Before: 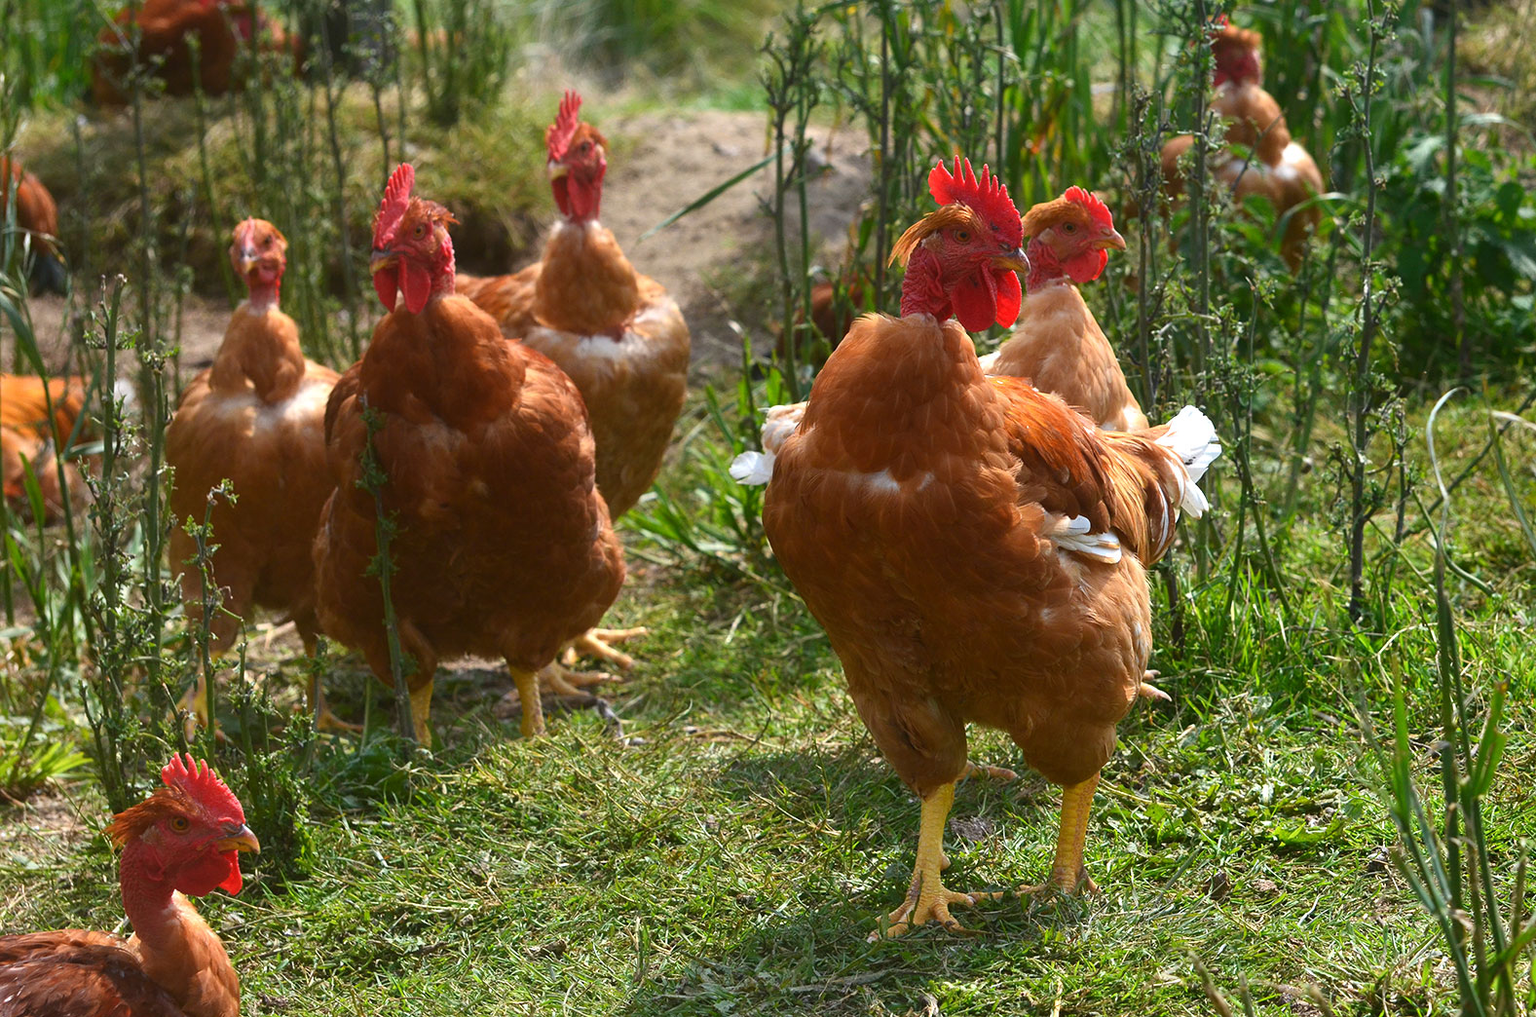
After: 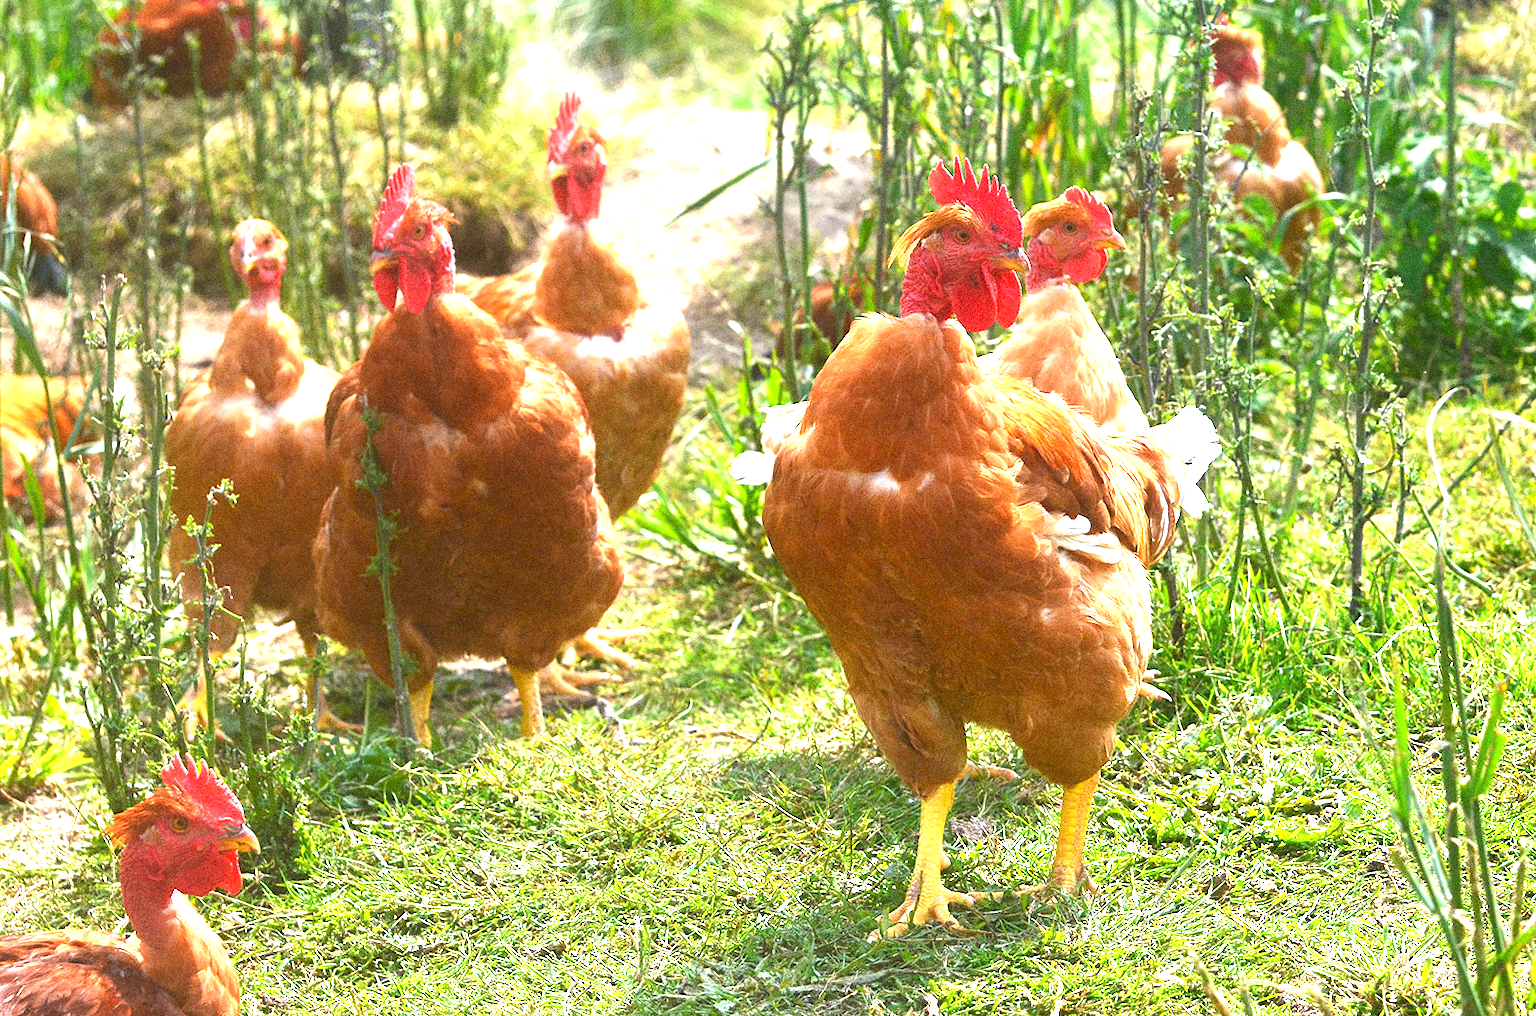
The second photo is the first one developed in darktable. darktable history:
grain: coarseness 0.09 ISO, strength 40%
exposure: exposure 2.04 EV, compensate highlight preservation false
